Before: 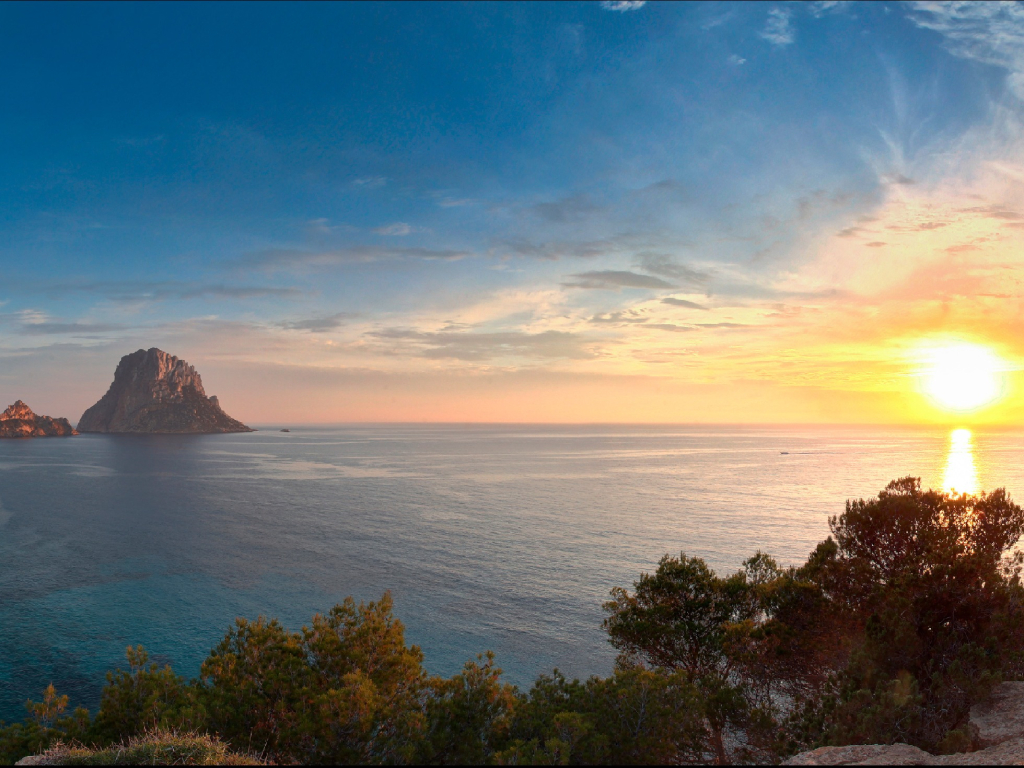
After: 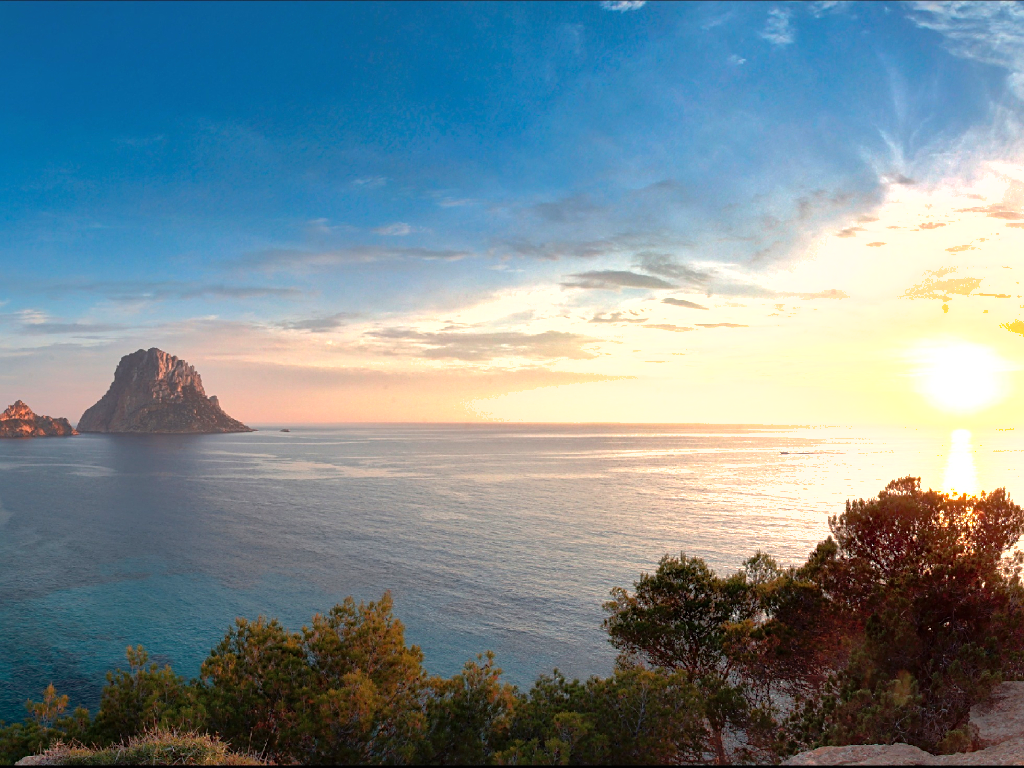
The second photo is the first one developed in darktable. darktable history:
sharpen: amount 0.21
shadows and highlights: on, module defaults
tone equalizer: -8 EV -0.784 EV, -7 EV -0.686 EV, -6 EV -0.593 EV, -5 EV -0.405 EV, -3 EV 0.38 EV, -2 EV 0.6 EV, -1 EV 0.697 EV, +0 EV 0.726 EV
